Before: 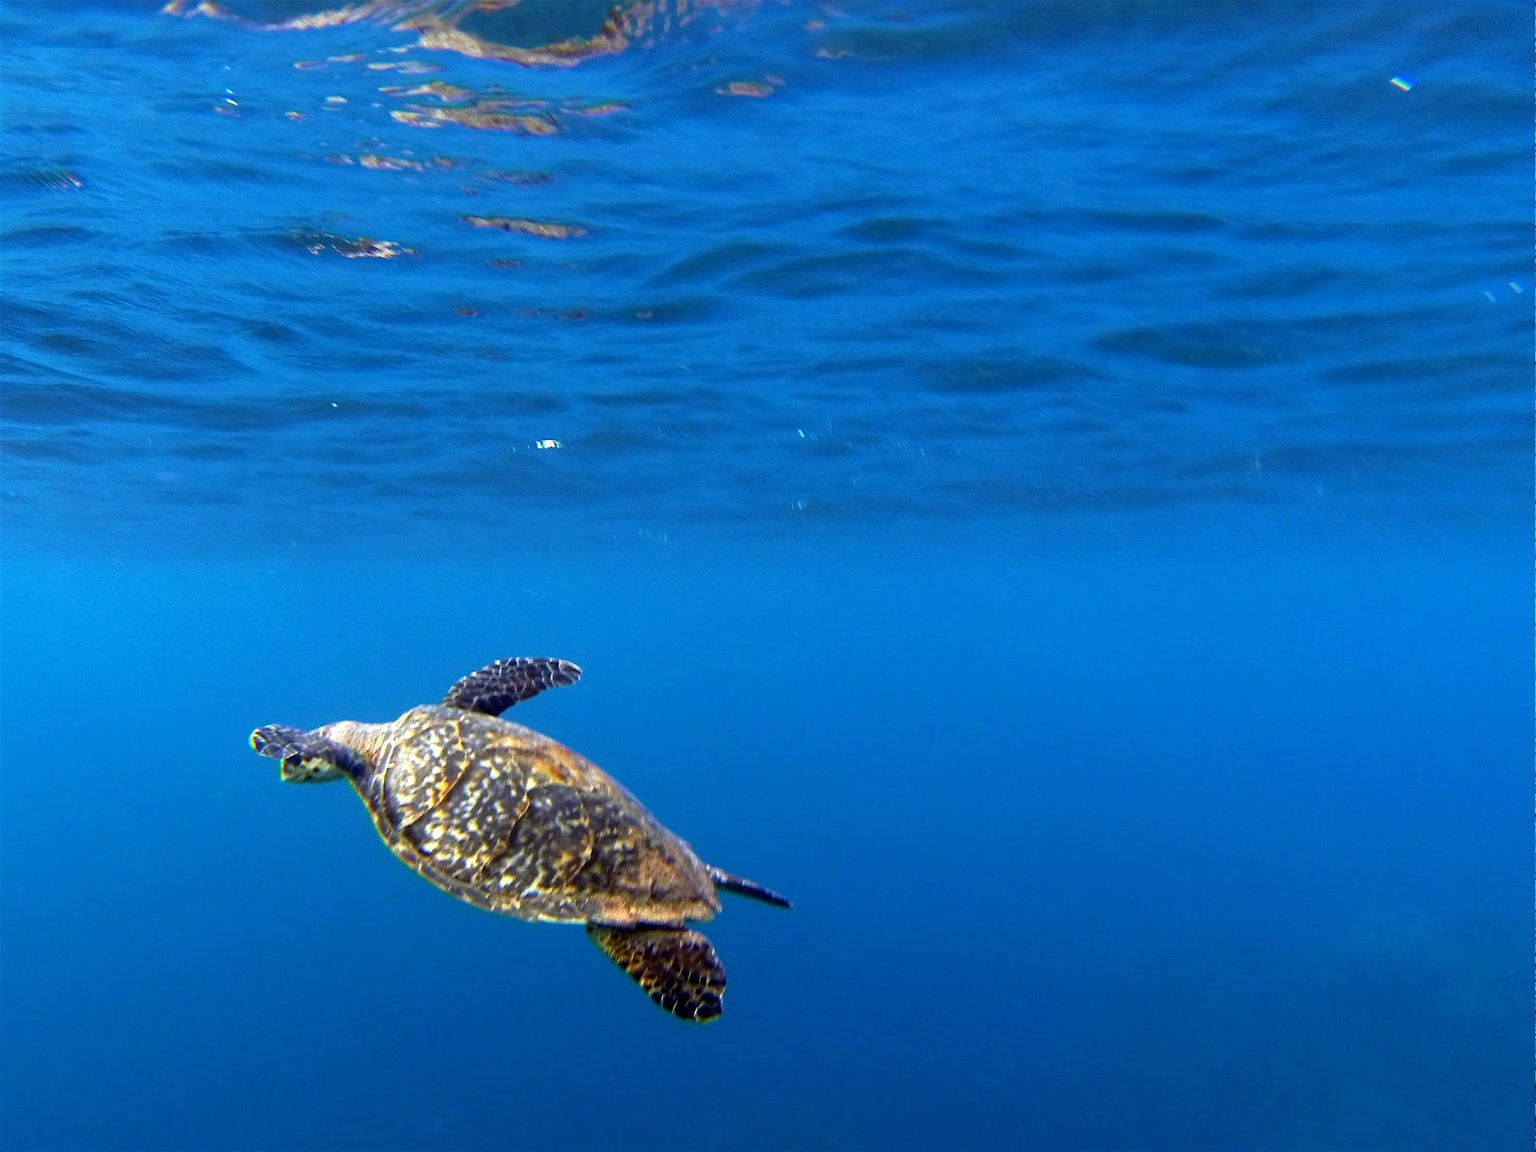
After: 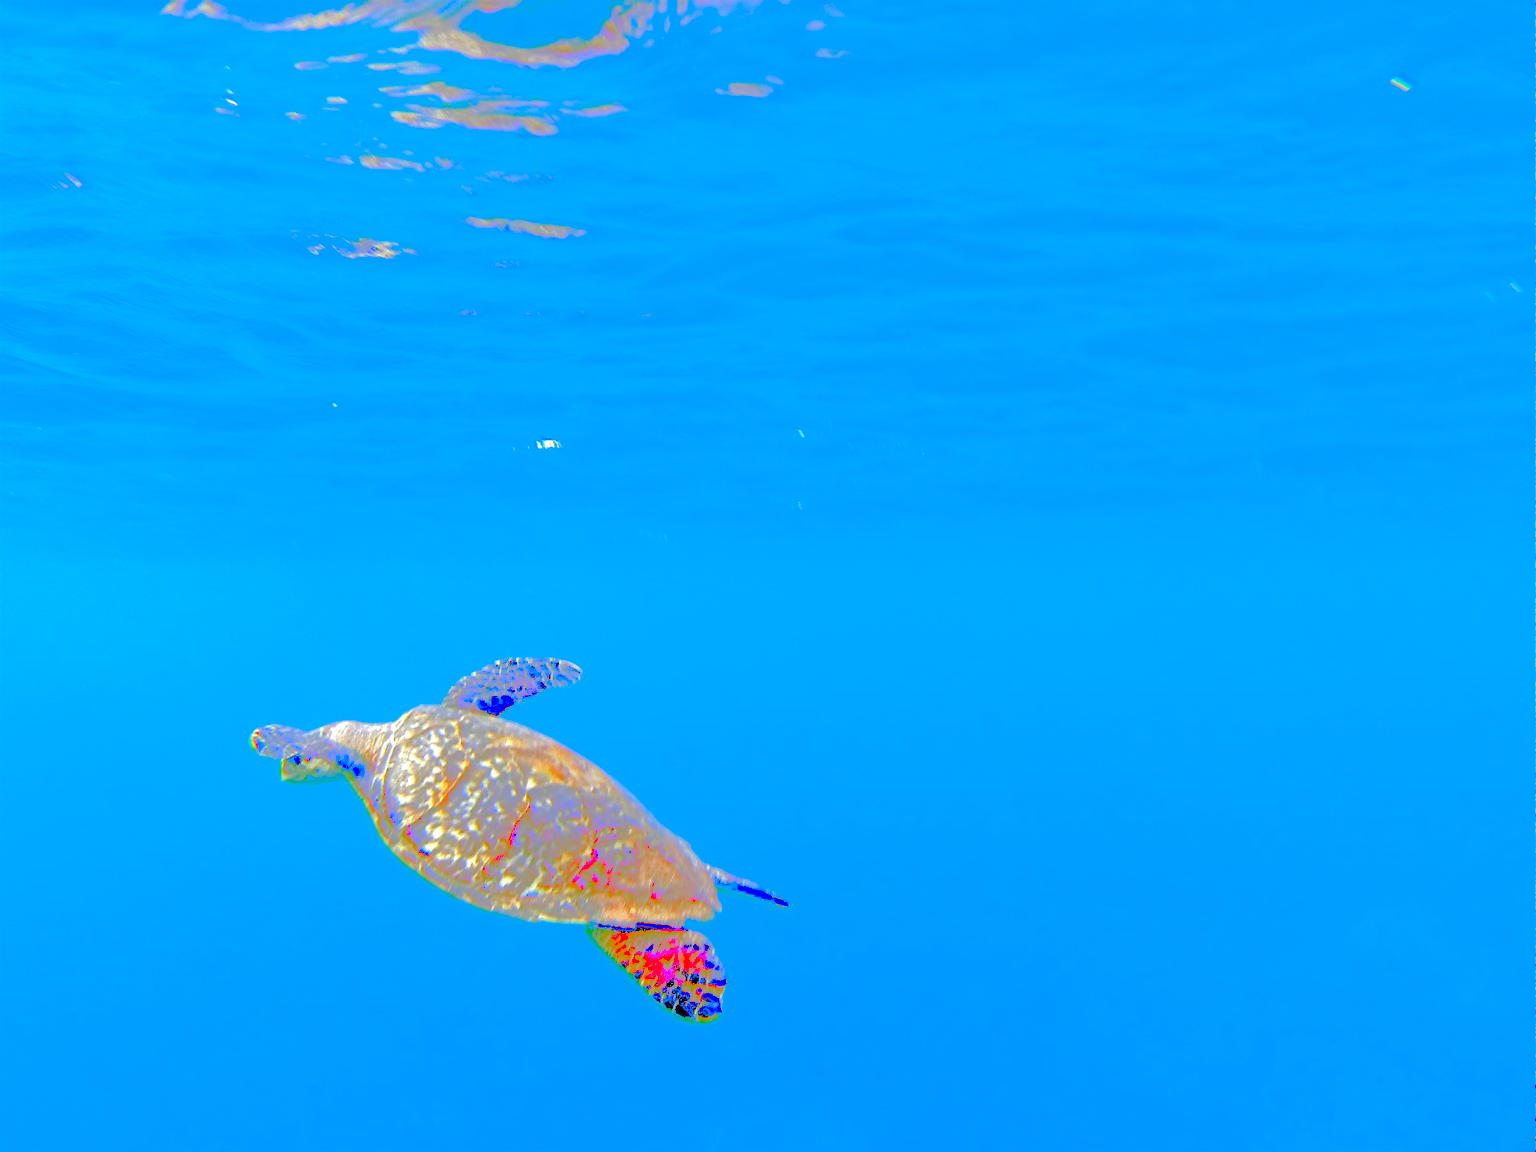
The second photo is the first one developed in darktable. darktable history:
tone curve: curves: ch0 [(0, 0) (0.003, 0.6) (0.011, 0.6) (0.025, 0.601) (0.044, 0.601) (0.069, 0.601) (0.1, 0.601) (0.136, 0.602) (0.177, 0.605) (0.224, 0.609) (0.277, 0.615) (0.335, 0.625) (0.399, 0.633) (0.468, 0.654) (0.543, 0.676) (0.623, 0.71) (0.709, 0.753) (0.801, 0.802) (0.898, 0.85) (1, 1)], color space Lab, linked channels, preserve colors none
